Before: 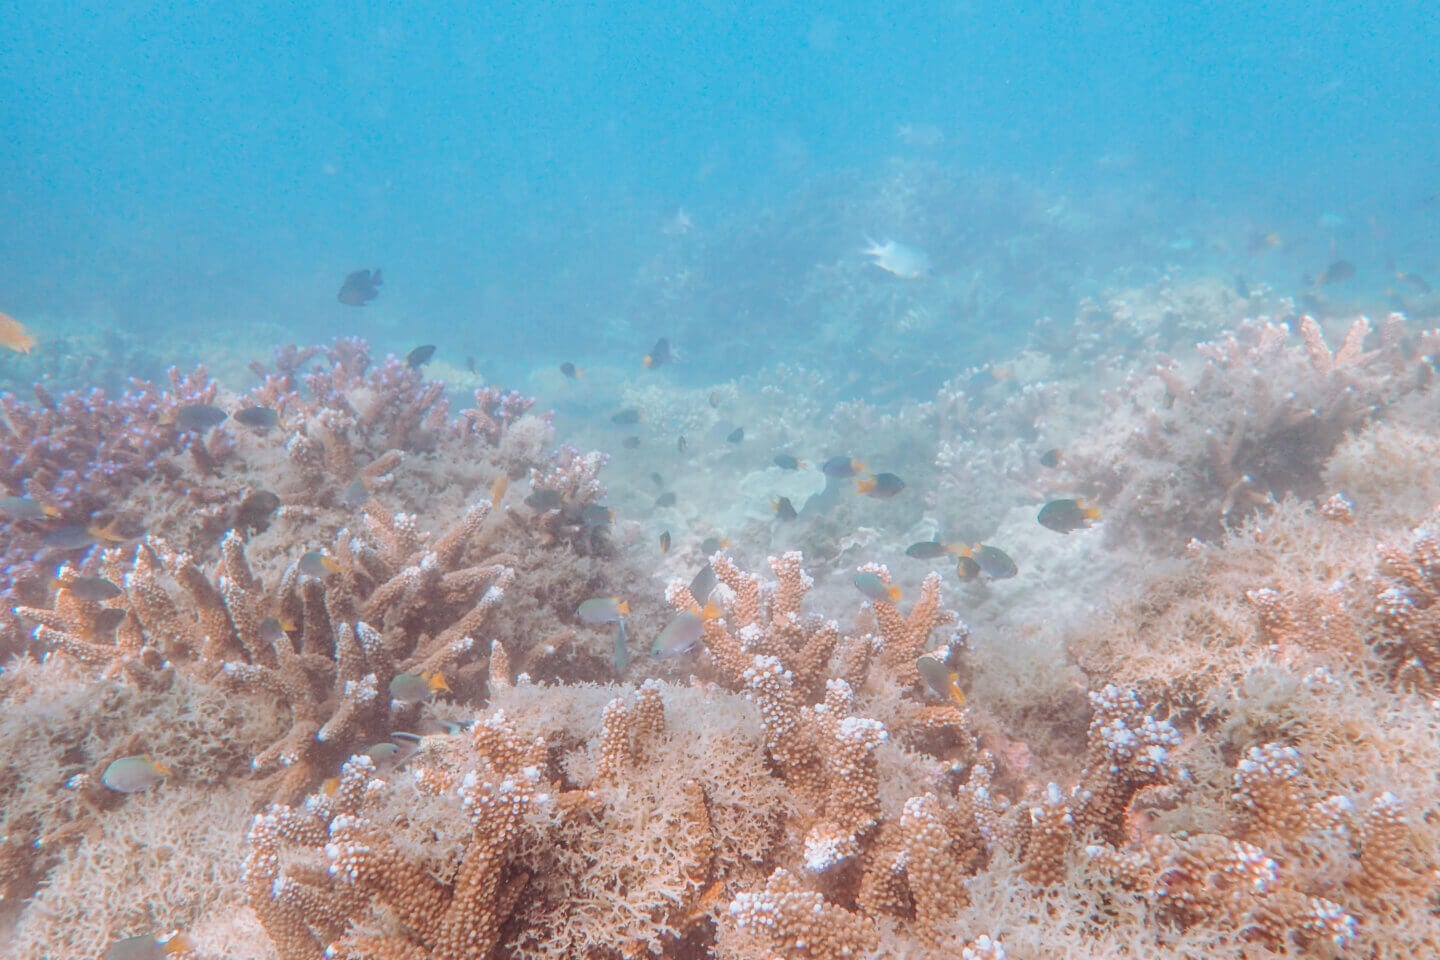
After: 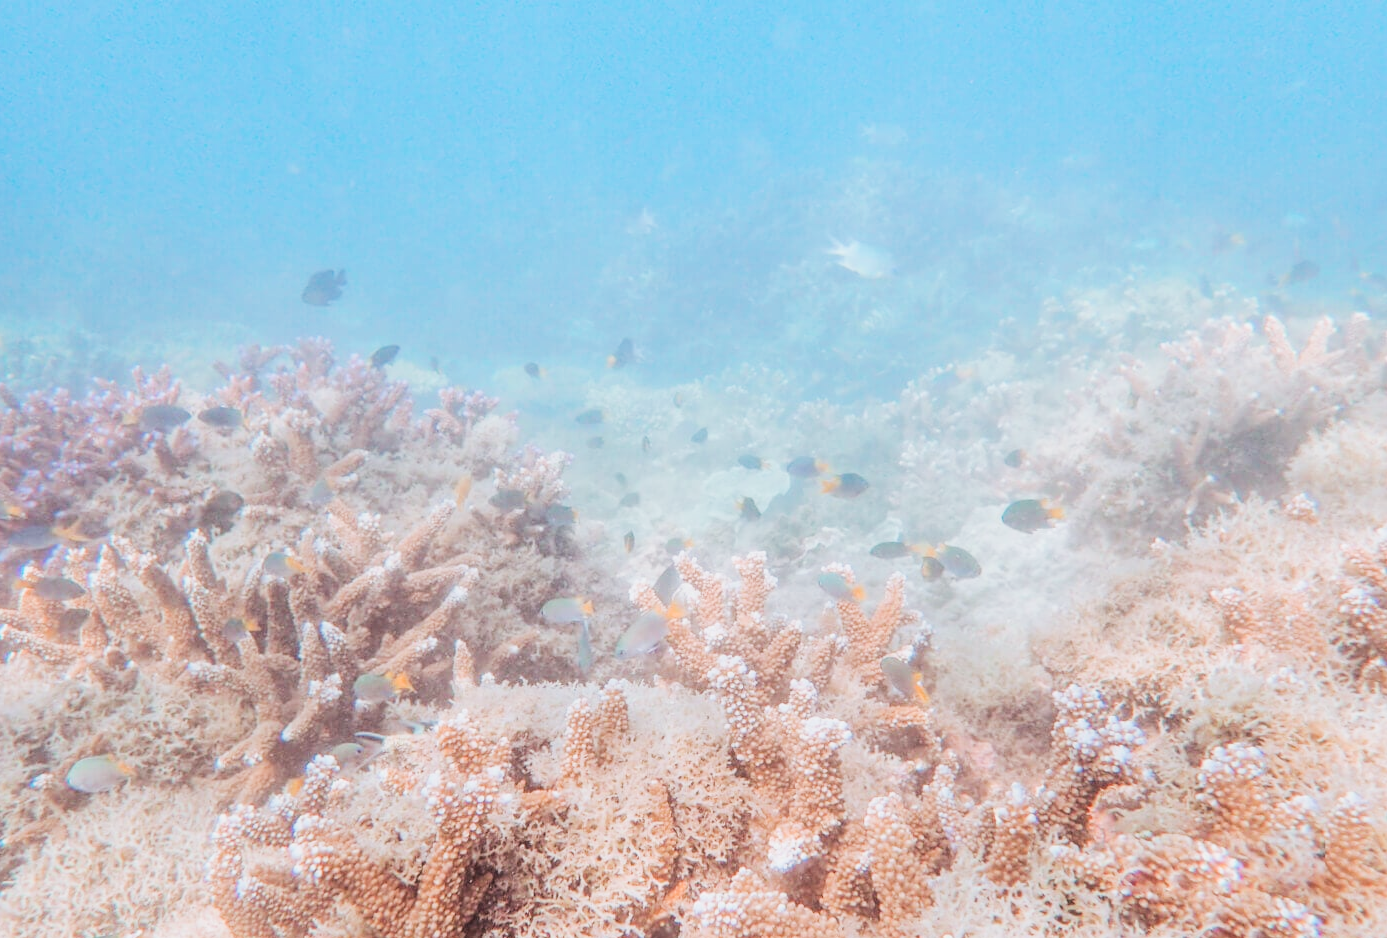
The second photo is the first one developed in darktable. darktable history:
filmic rgb: black relative exposure -5 EV, hardness 2.88, contrast 1.3, highlights saturation mix -30%
exposure: black level correction 0, exposure 0.7 EV, compensate exposure bias true, compensate highlight preservation false
crop and rotate: left 2.536%, right 1.107%, bottom 2.246%
